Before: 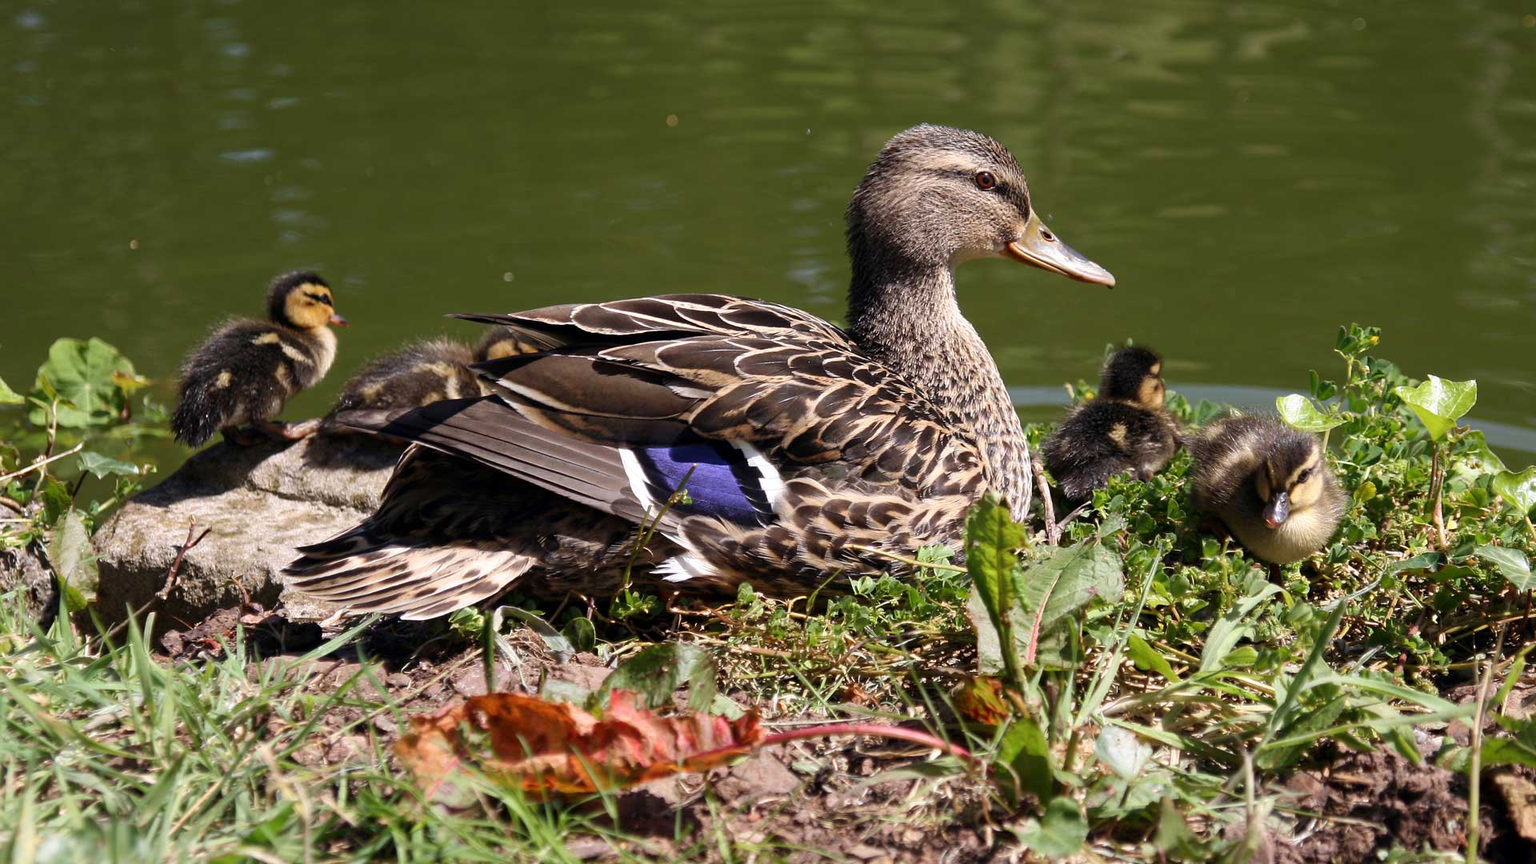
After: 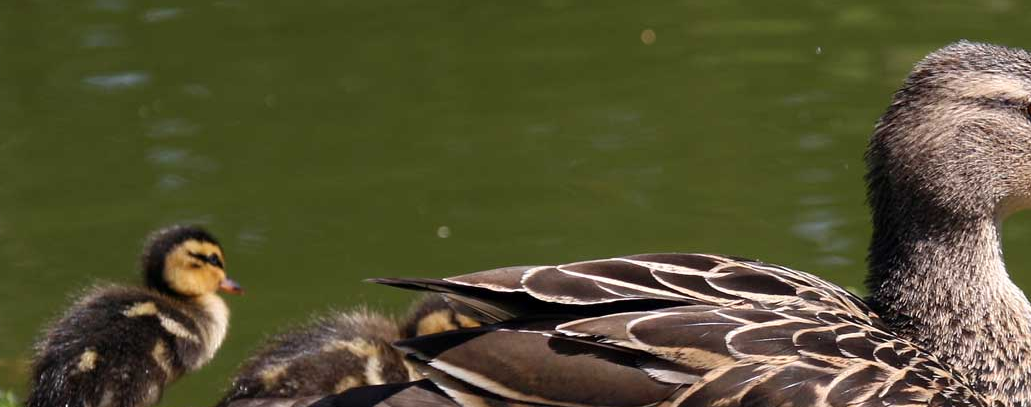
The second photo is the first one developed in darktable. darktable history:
crop: left 10.034%, top 10.63%, right 36.229%, bottom 51.673%
